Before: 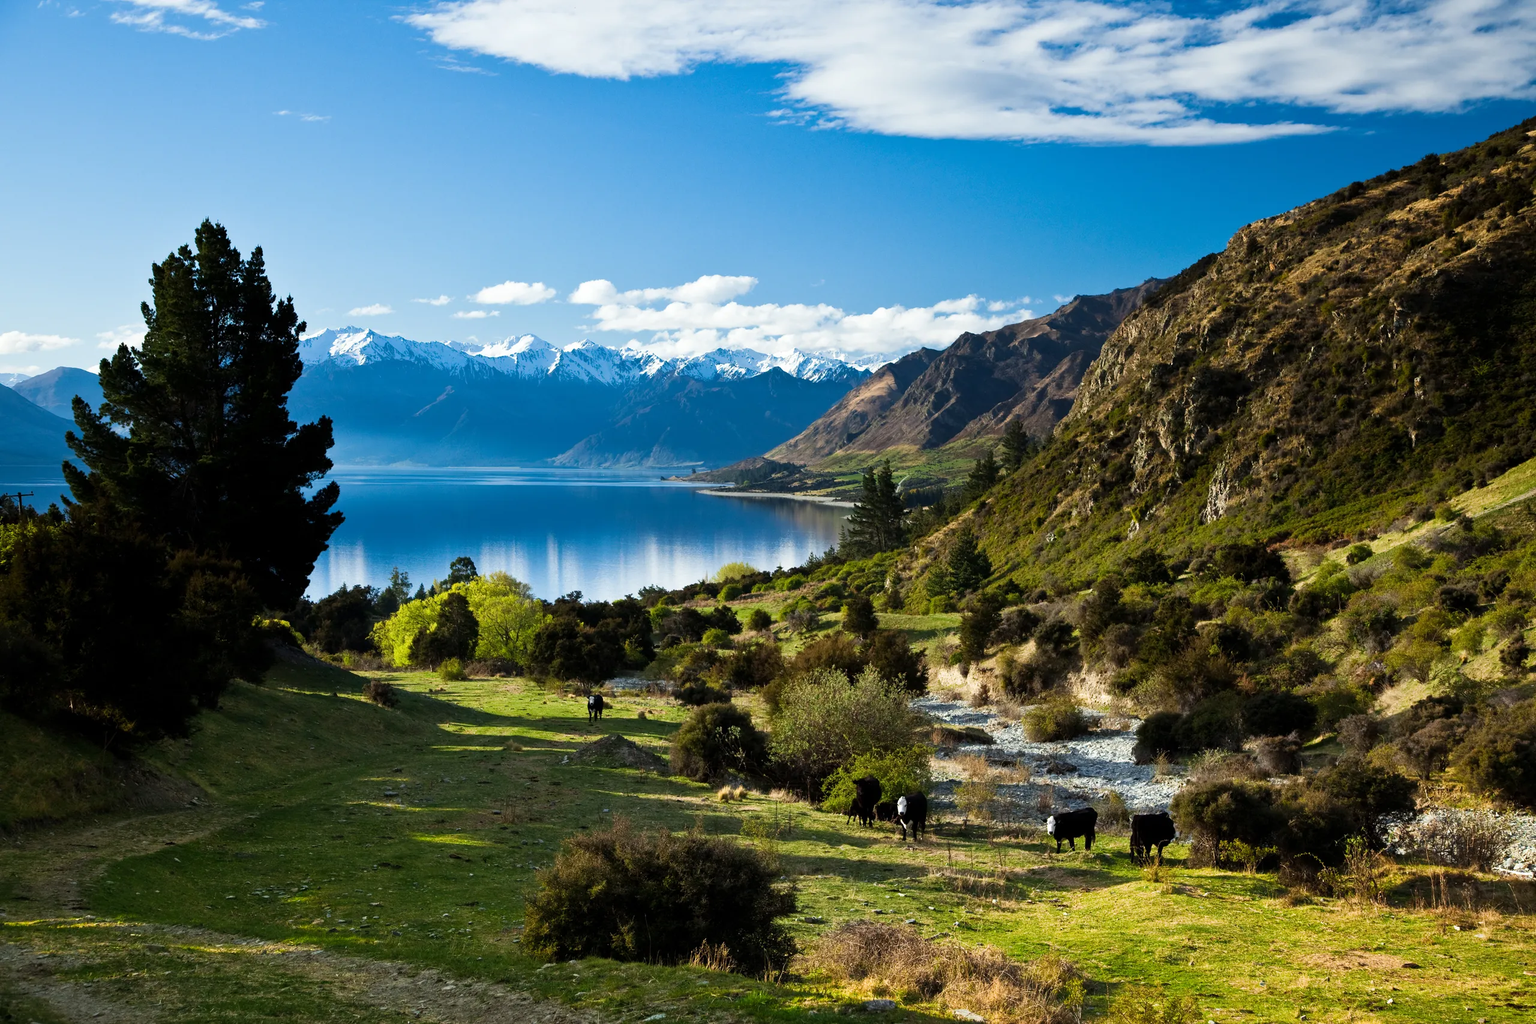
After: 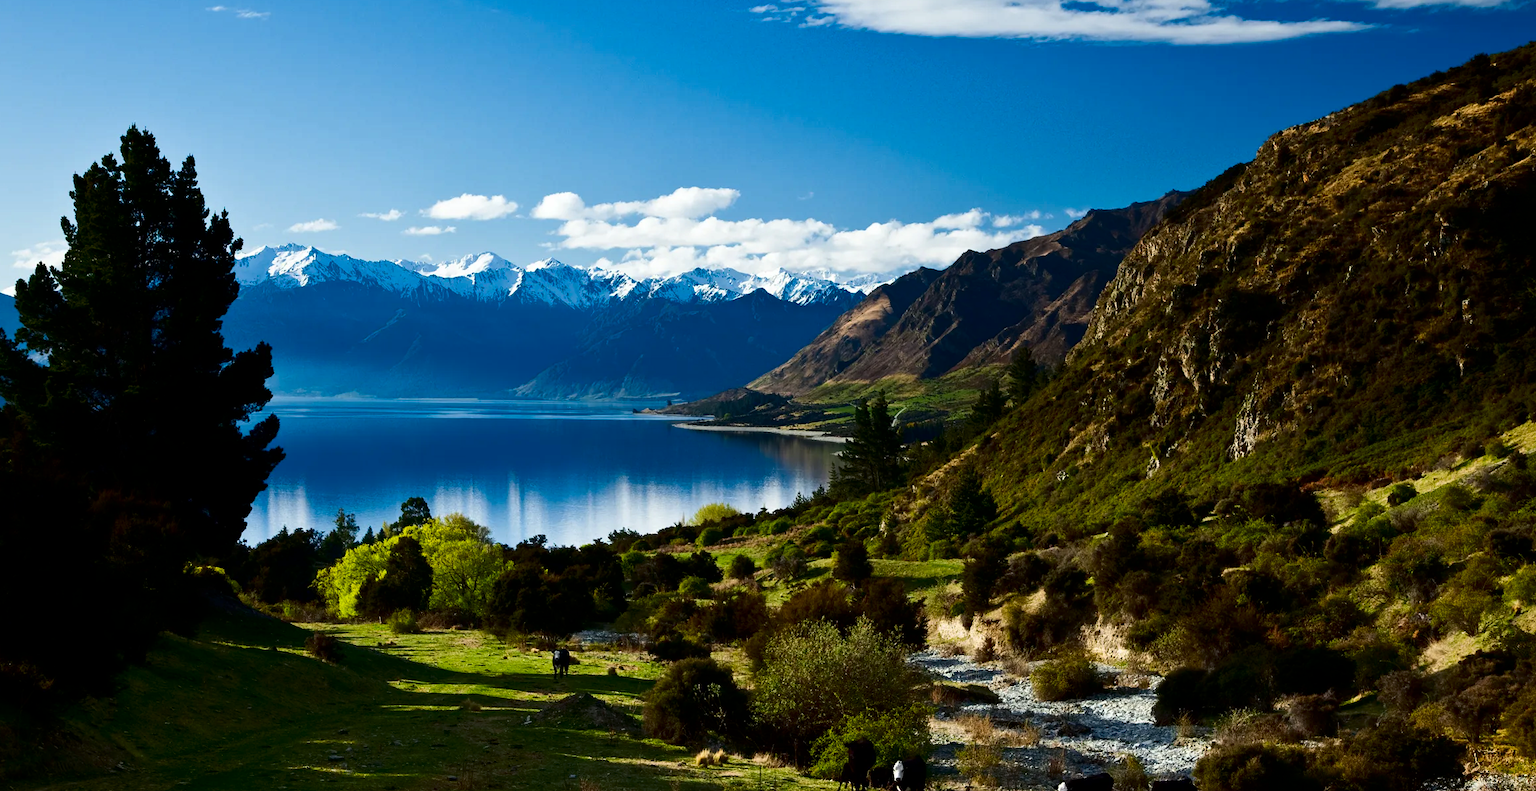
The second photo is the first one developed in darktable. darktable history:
contrast brightness saturation: contrast 0.13, brightness -0.24, saturation 0.14
crop: left 5.596%, top 10.314%, right 3.534%, bottom 19.395%
